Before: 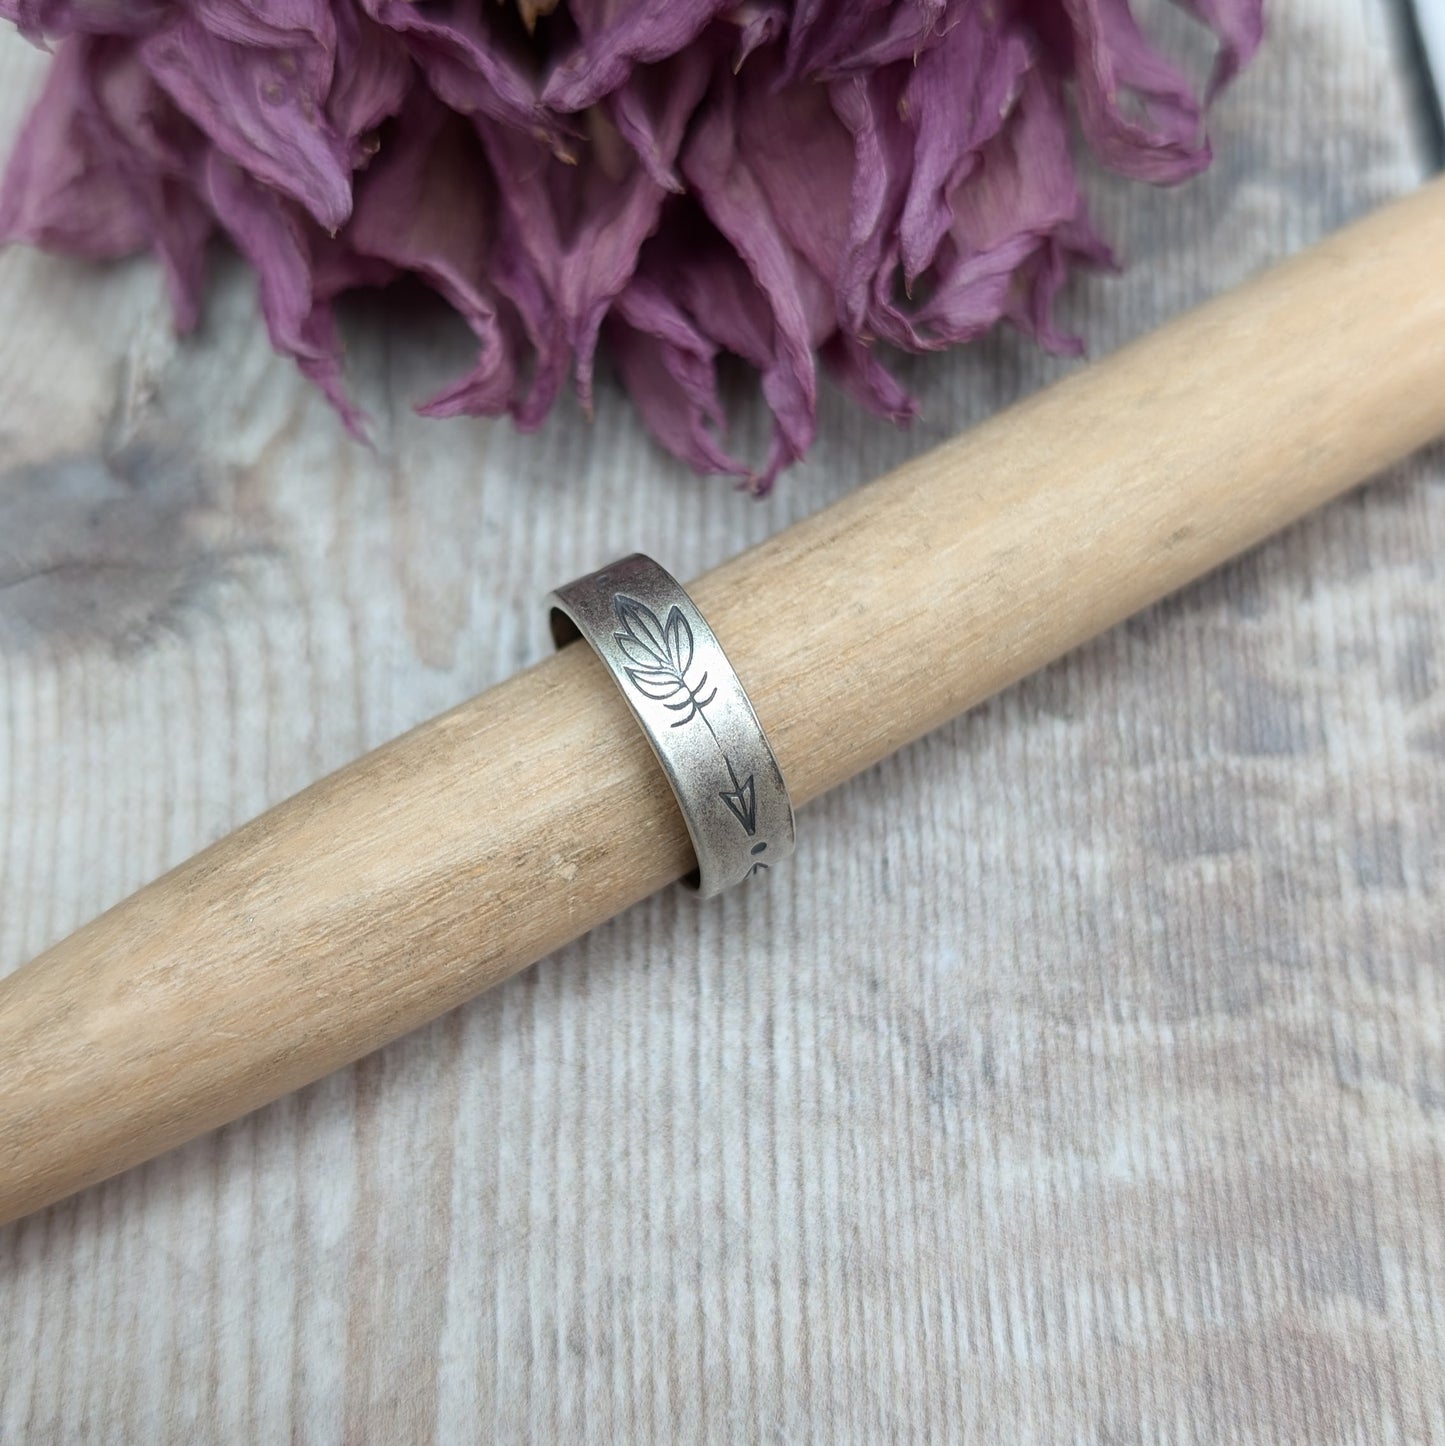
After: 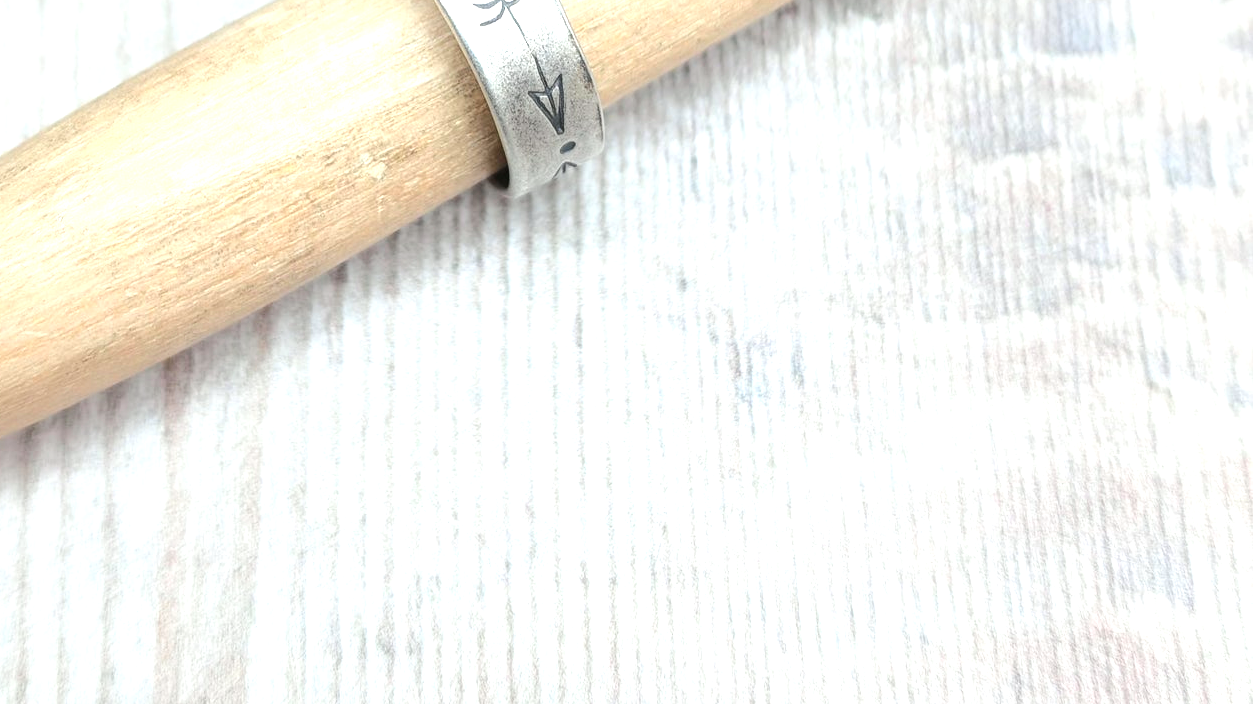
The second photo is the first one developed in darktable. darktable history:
exposure: black level correction -0.002, exposure 1.108 EV, compensate exposure bias true, compensate highlight preservation false
tone curve: curves: ch0 [(0, 0.01) (0.037, 0.032) (0.131, 0.108) (0.275, 0.256) (0.483, 0.512) (0.61, 0.665) (0.696, 0.742) (0.792, 0.819) (0.911, 0.925) (0.997, 0.995)]; ch1 [(0, 0) (0.301, 0.3) (0.423, 0.421) (0.492, 0.488) (0.507, 0.503) (0.53, 0.532) (0.573, 0.586) (0.683, 0.702) (0.746, 0.77) (1, 1)]; ch2 [(0, 0) (0.246, 0.233) (0.36, 0.352) (0.415, 0.415) (0.485, 0.487) (0.502, 0.504) (0.525, 0.518) (0.539, 0.539) (0.587, 0.594) (0.636, 0.652) (0.711, 0.729) (0.845, 0.855) (0.998, 0.977)], color space Lab, independent channels, preserve colors none
crop and rotate: left 13.263%, top 48.479%, bottom 2.818%
